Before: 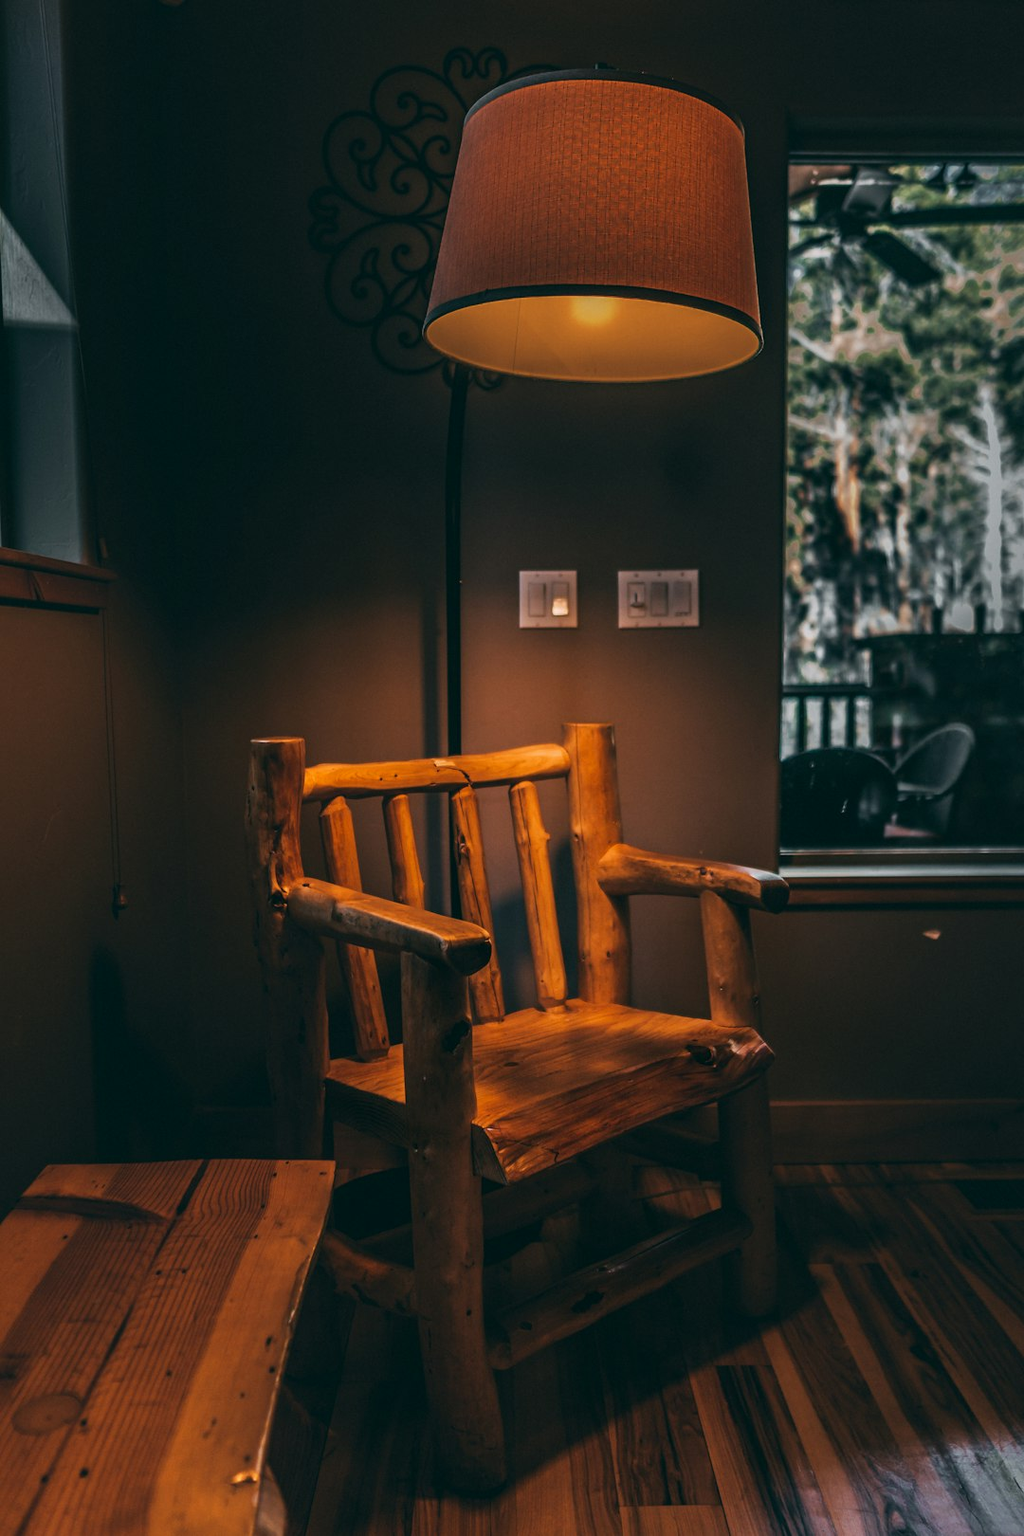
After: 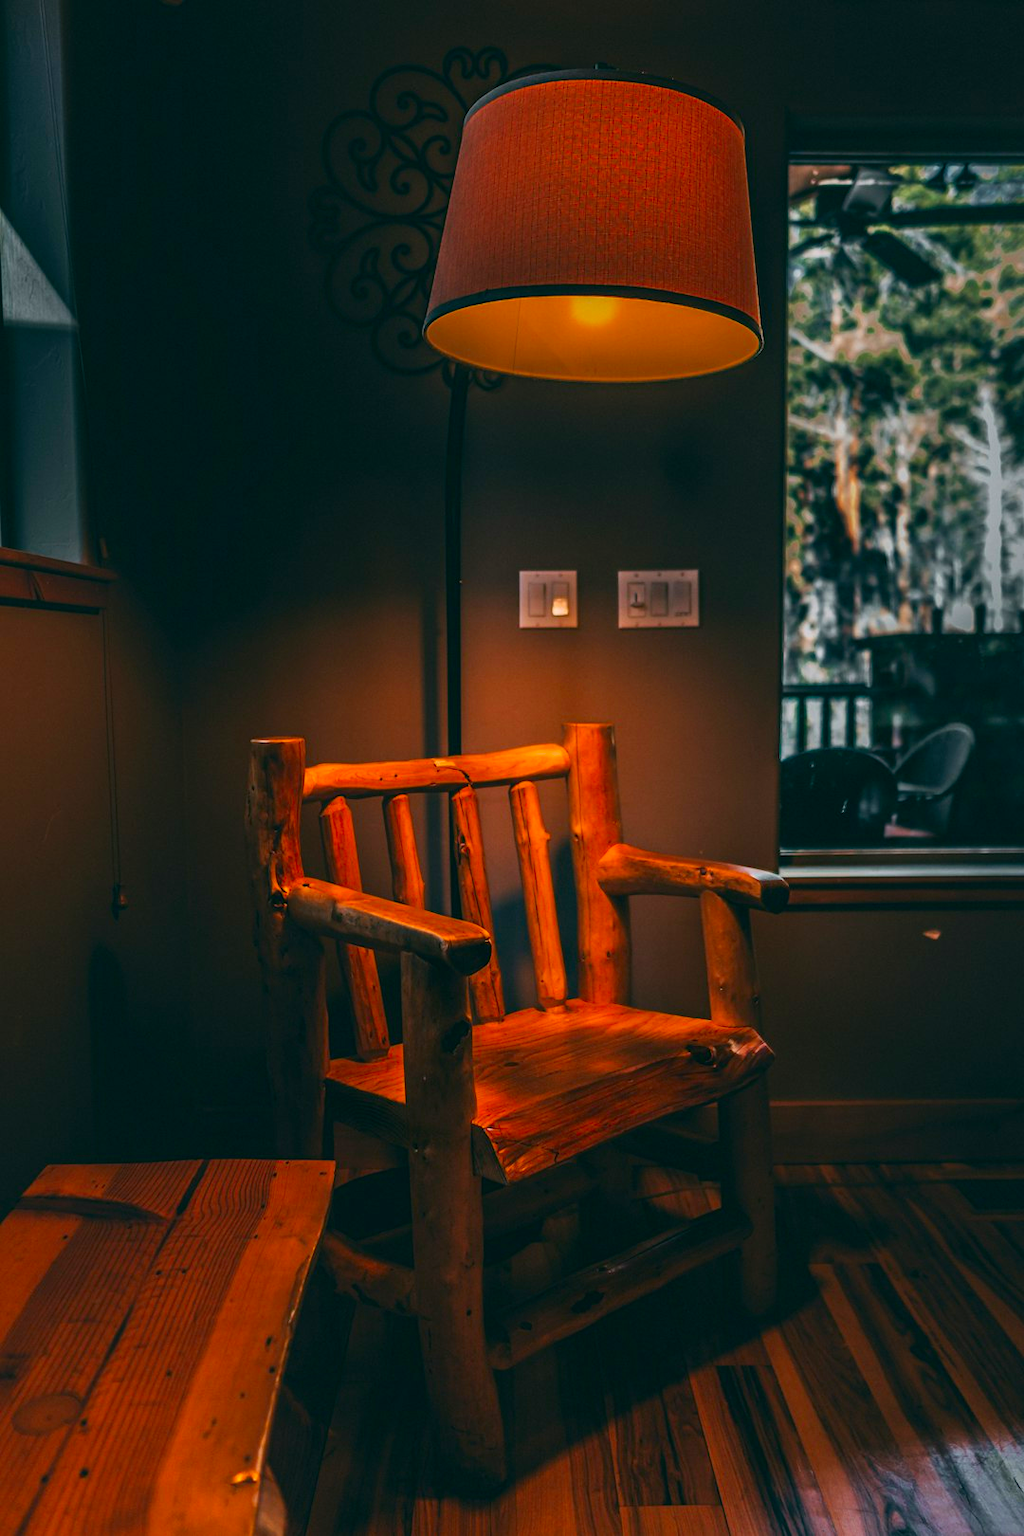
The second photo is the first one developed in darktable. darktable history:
contrast brightness saturation: saturation 0.507
